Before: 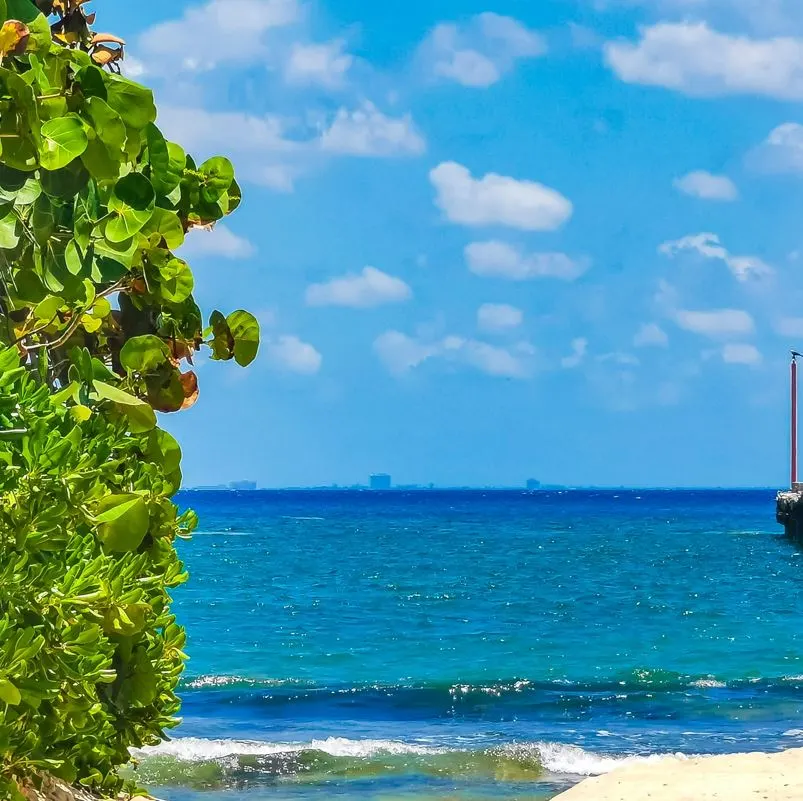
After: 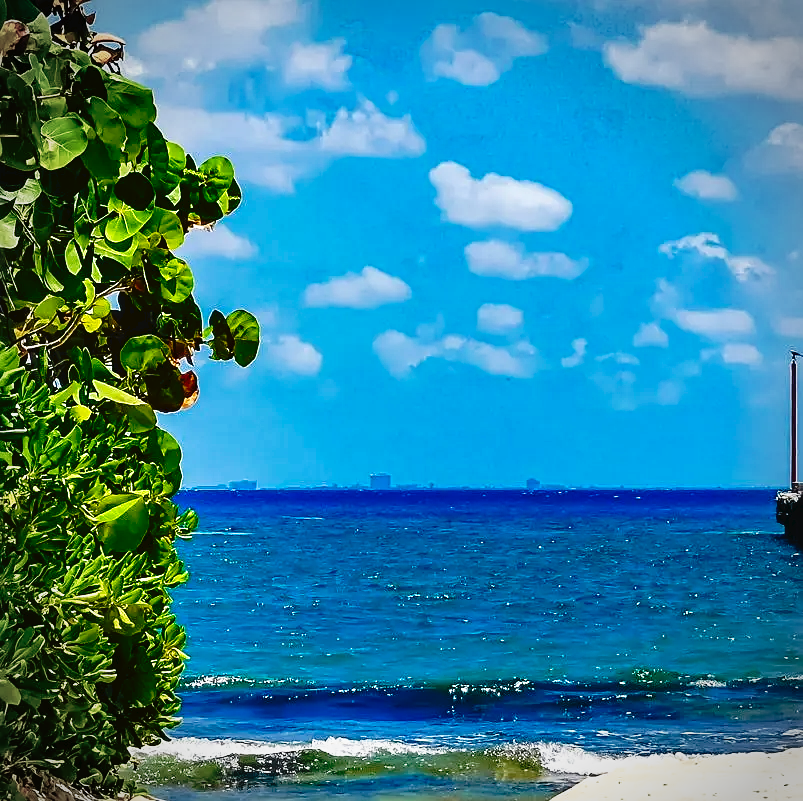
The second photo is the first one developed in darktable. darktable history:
vignetting: on, module defaults
exposure: black level correction 0.001, compensate highlight preservation false
sharpen: on, module defaults
contrast brightness saturation: brightness -0.2, saturation 0.08
tone curve: curves: ch0 [(0, 0) (0.003, 0.033) (0.011, 0.033) (0.025, 0.036) (0.044, 0.039) (0.069, 0.04) (0.1, 0.043) (0.136, 0.052) (0.177, 0.085) (0.224, 0.14) (0.277, 0.225) (0.335, 0.333) (0.399, 0.419) (0.468, 0.51) (0.543, 0.603) (0.623, 0.713) (0.709, 0.808) (0.801, 0.901) (0.898, 0.98) (1, 1)], preserve colors none
